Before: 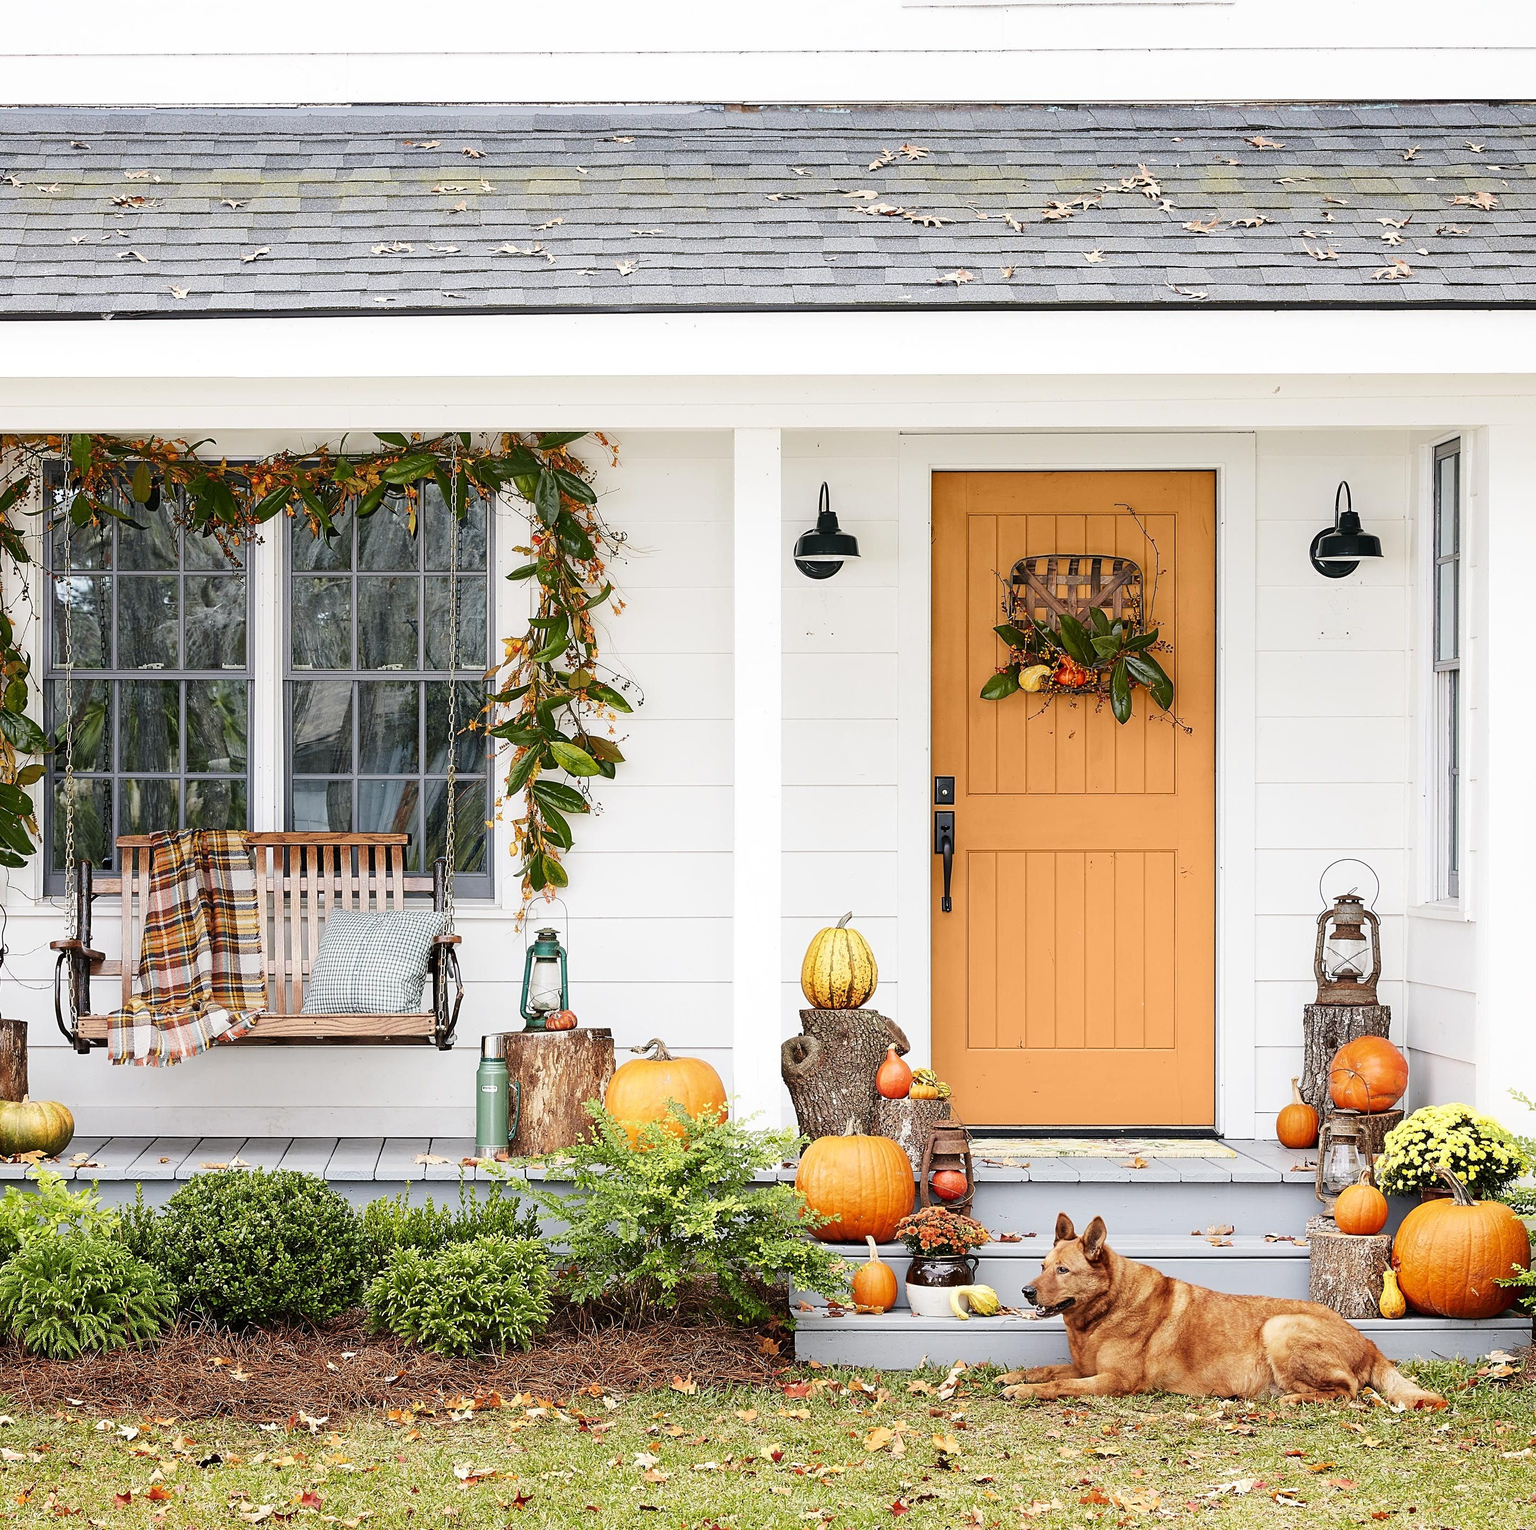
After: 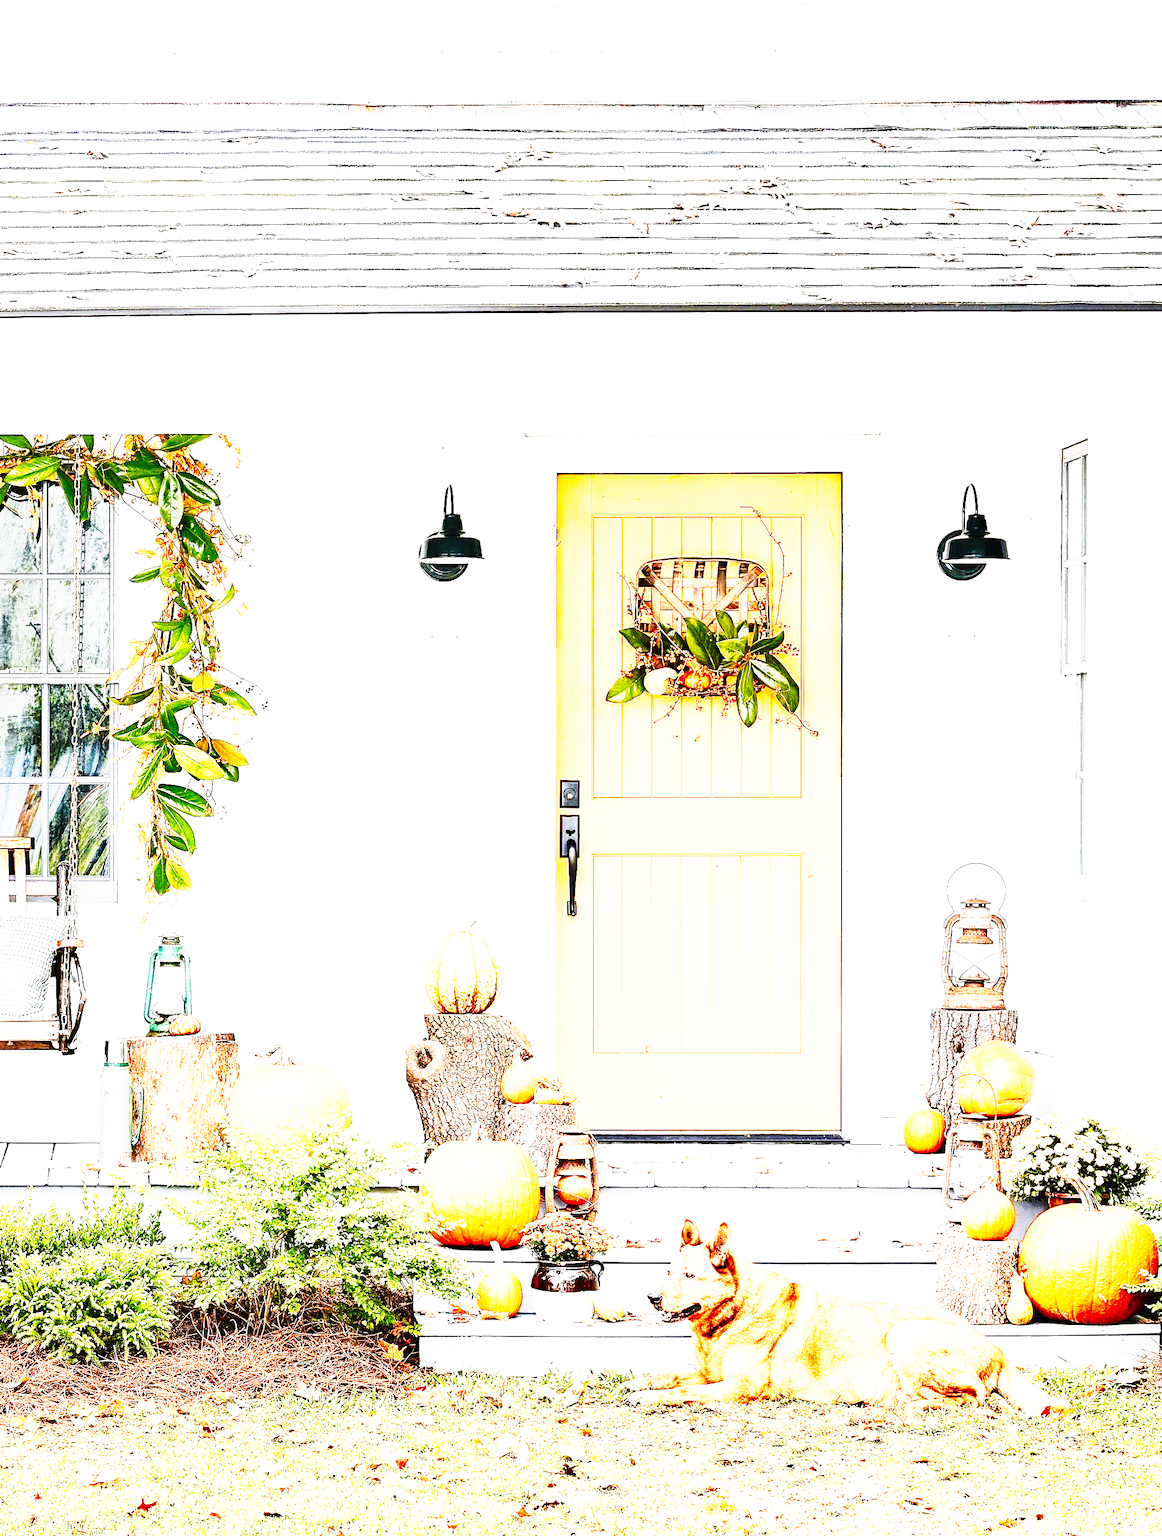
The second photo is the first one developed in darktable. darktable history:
tone curve: curves: ch0 [(0, 0) (0.003, 0.001) (0.011, 0.005) (0.025, 0.01) (0.044, 0.016) (0.069, 0.019) (0.1, 0.024) (0.136, 0.03) (0.177, 0.045) (0.224, 0.071) (0.277, 0.122) (0.335, 0.202) (0.399, 0.326) (0.468, 0.471) (0.543, 0.638) (0.623, 0.798) (0.709, 0.913) (0.801, 0.97) (0.898, 0.983) (1, 1)], preserve colors none
base curve: curves: ch0 [(0, 0) (0.008, 0.007) (0.022, 0.029) (0.048, 0.089) (0.092, 0.197) (0.191, 0.399) (0.275, 0.534) (0.357, 0.65) (0.477, 0.78) (0.542, 0.833) (0.799, 0.973) (1, 1)], preserve colors none
exposure: black level correction 0, exposure 1.2 EV, compensate exposure bias true, compensate highlight preservation false
crop and rotate: left 24.6%
